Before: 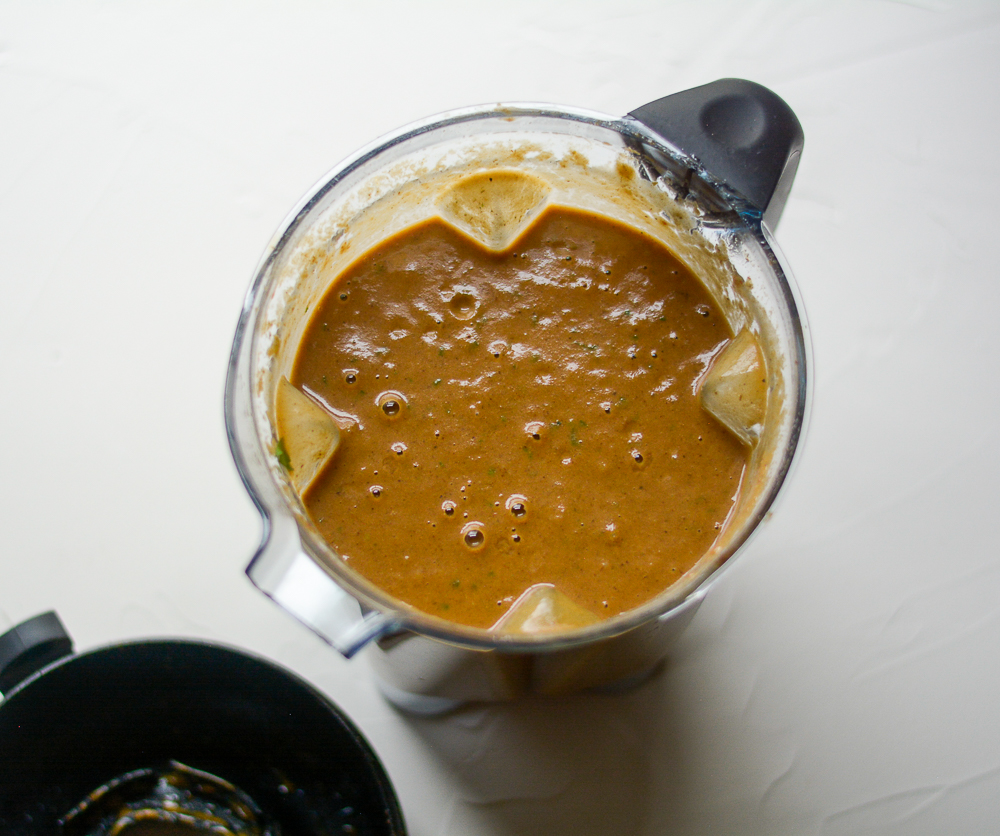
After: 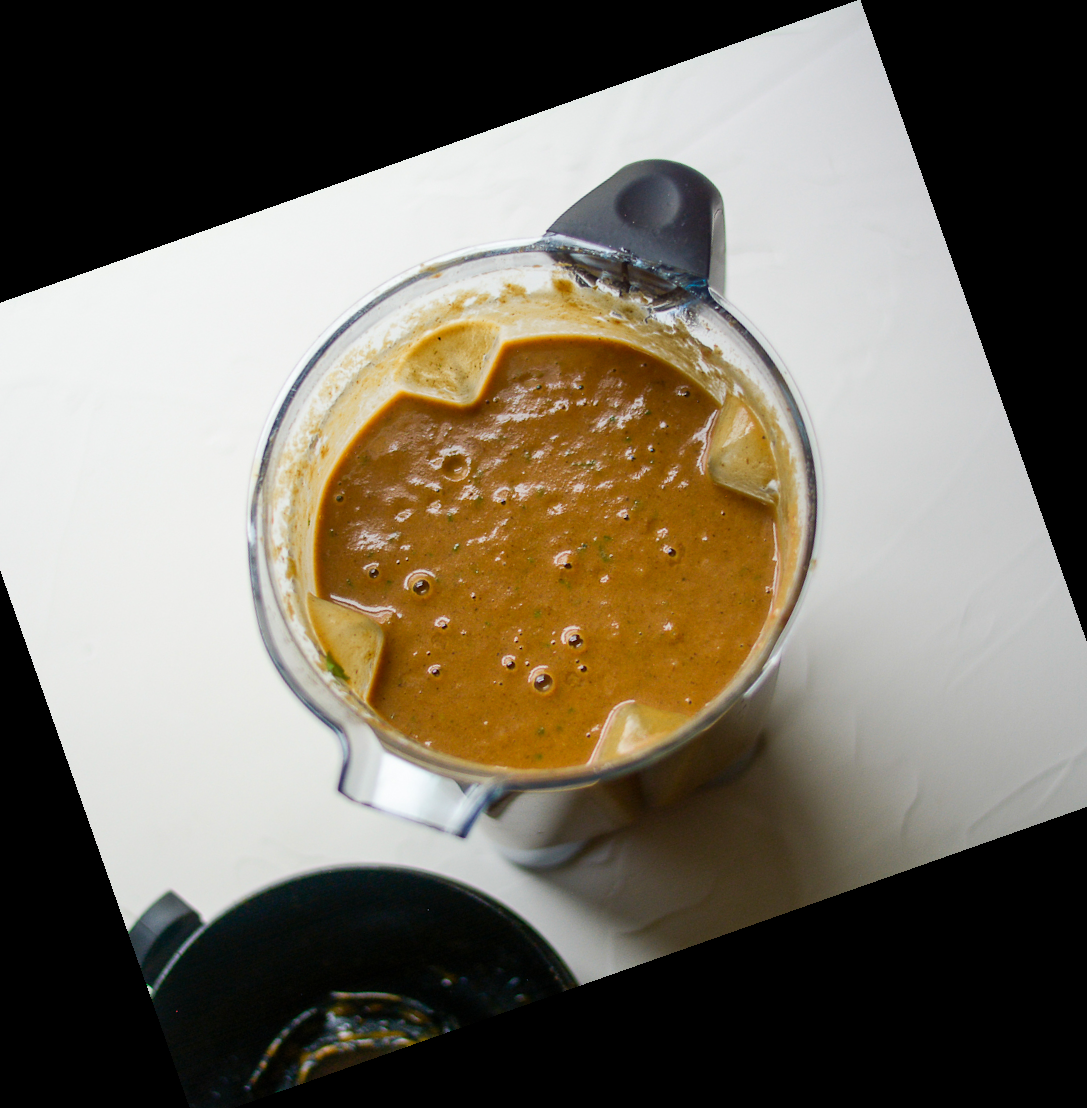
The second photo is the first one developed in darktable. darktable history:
velvia: strength 17%
crop and rotate: angle 19.43°, left 6.812%, right 4.125%, bottom 1.087%
